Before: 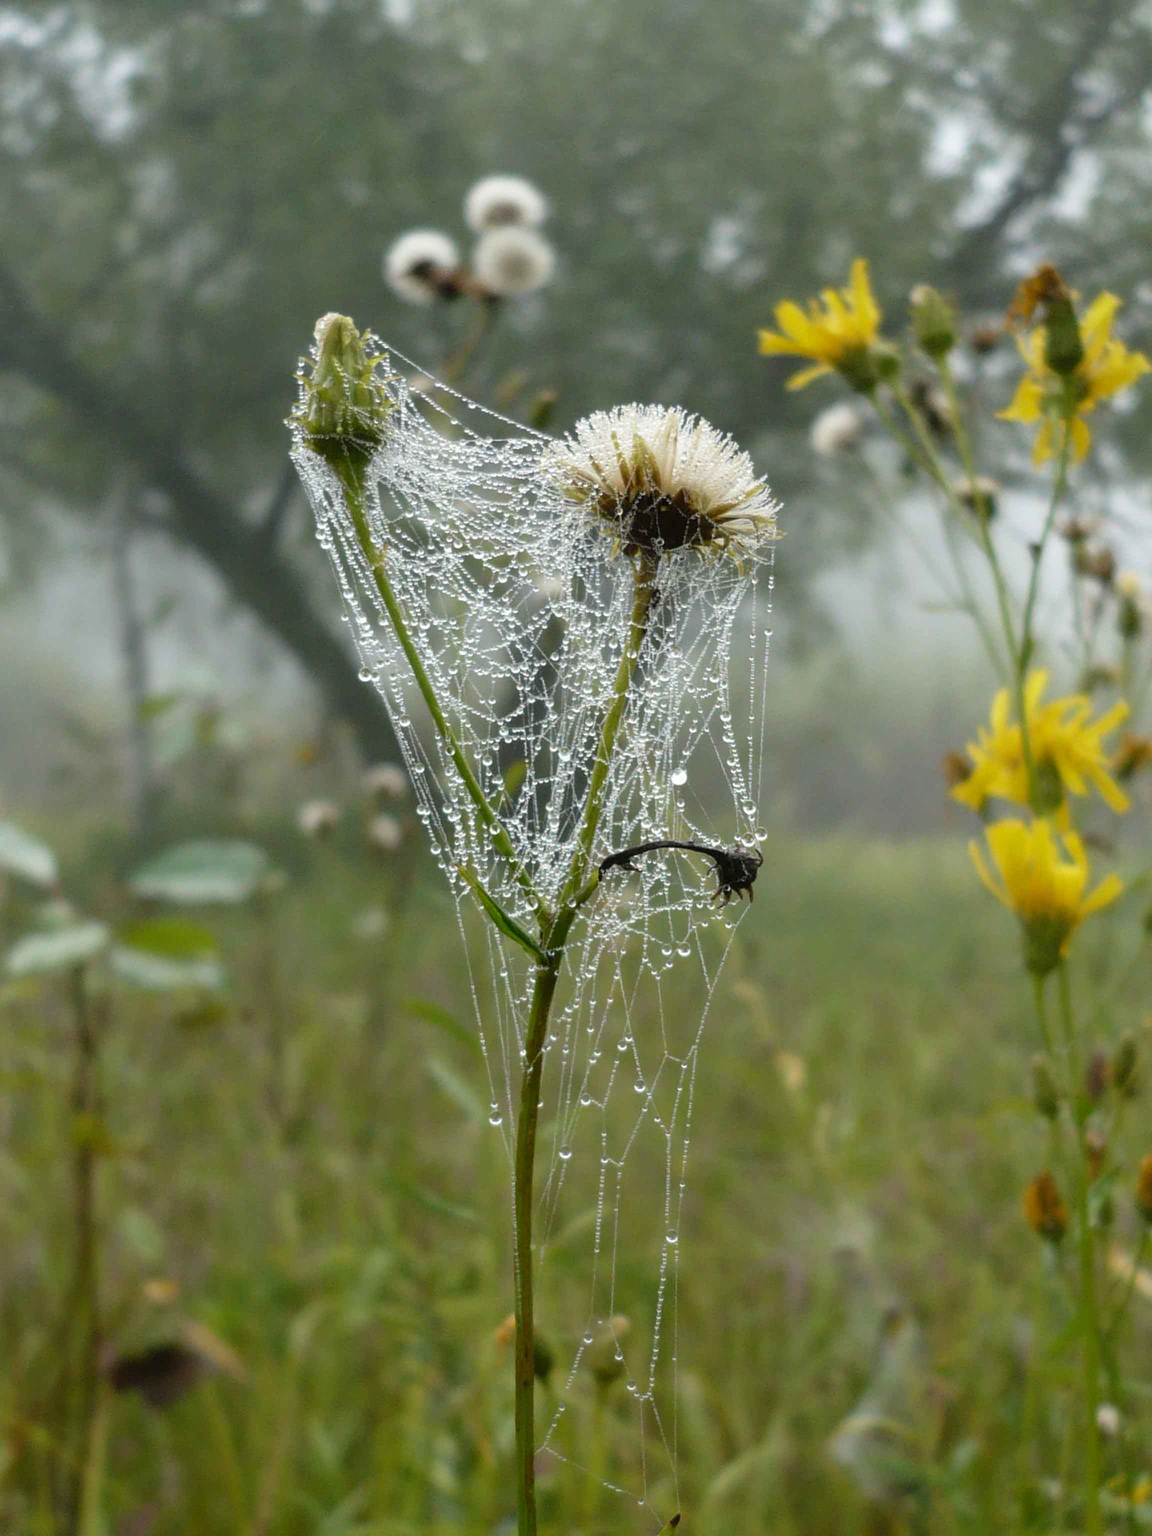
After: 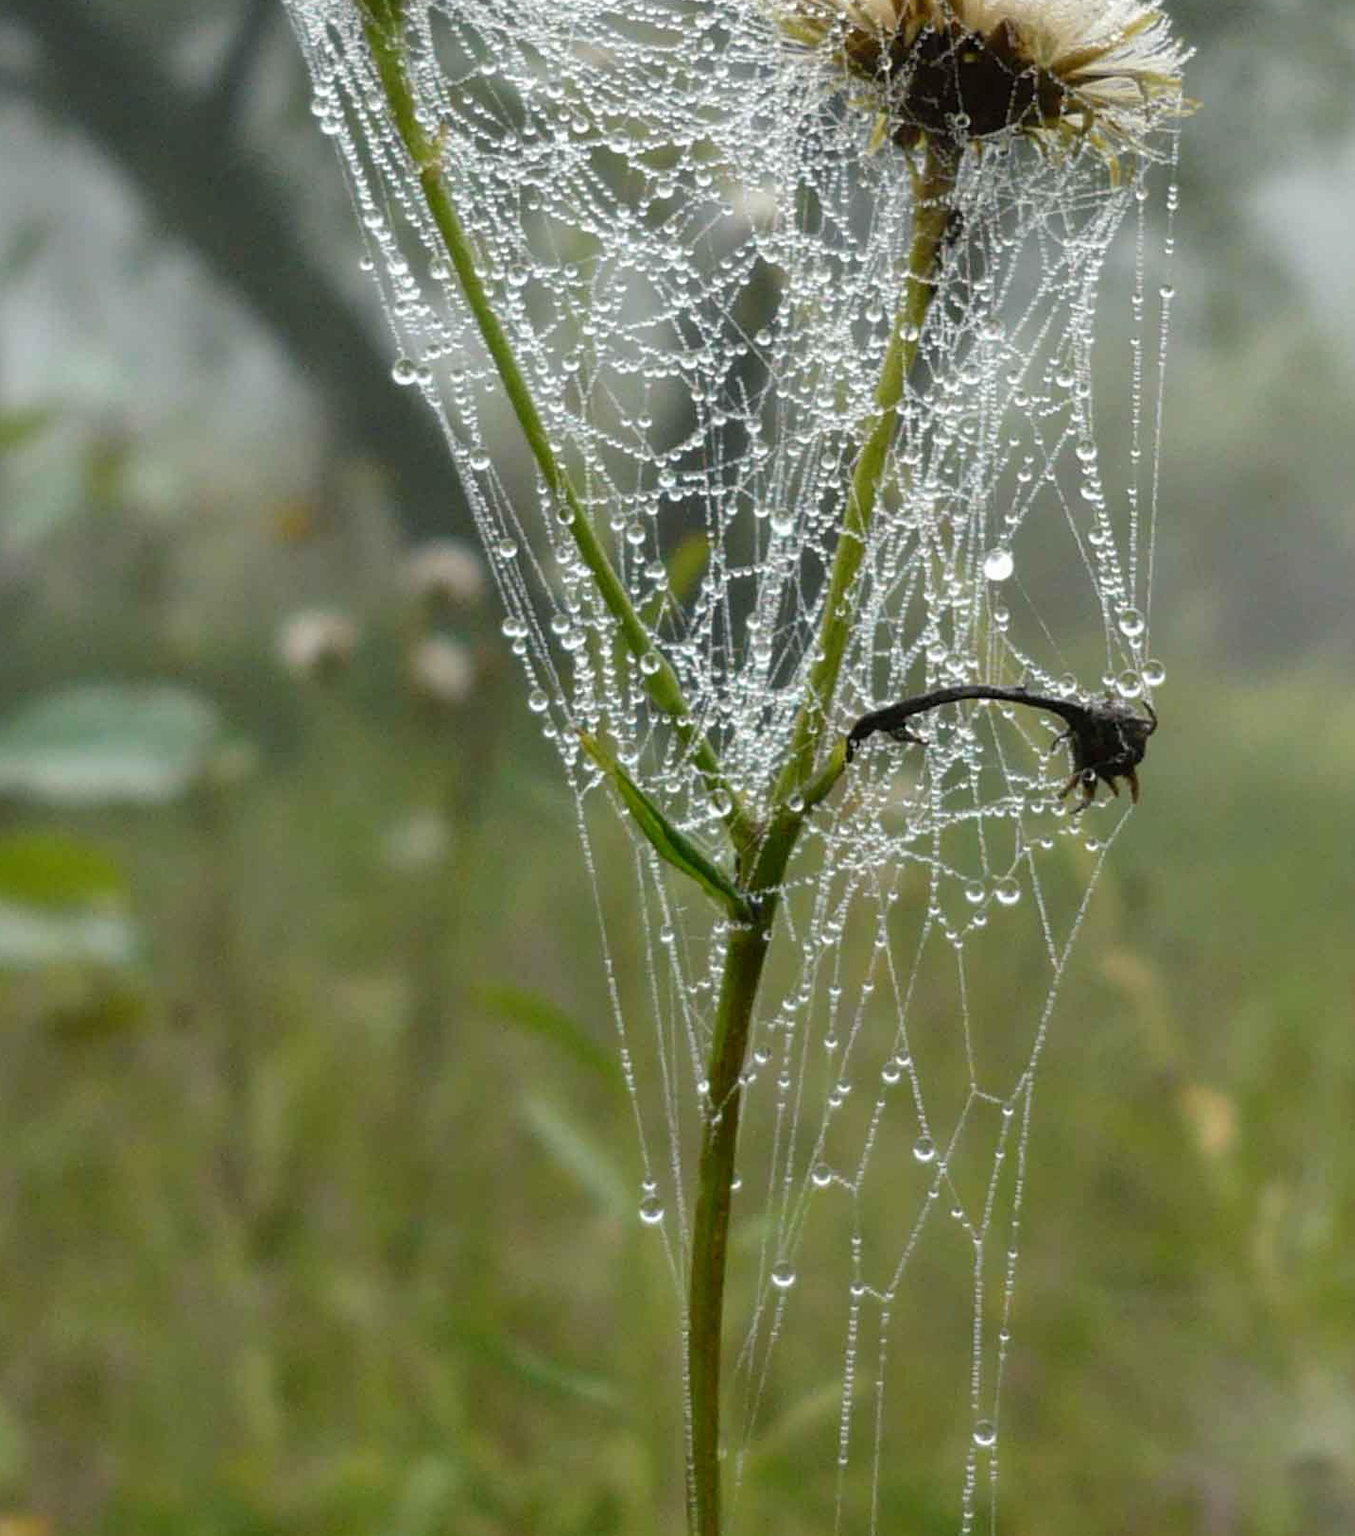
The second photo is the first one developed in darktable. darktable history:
crop: left 13.138%, top 31.125%, right 24.592%, bottom 15.967%
